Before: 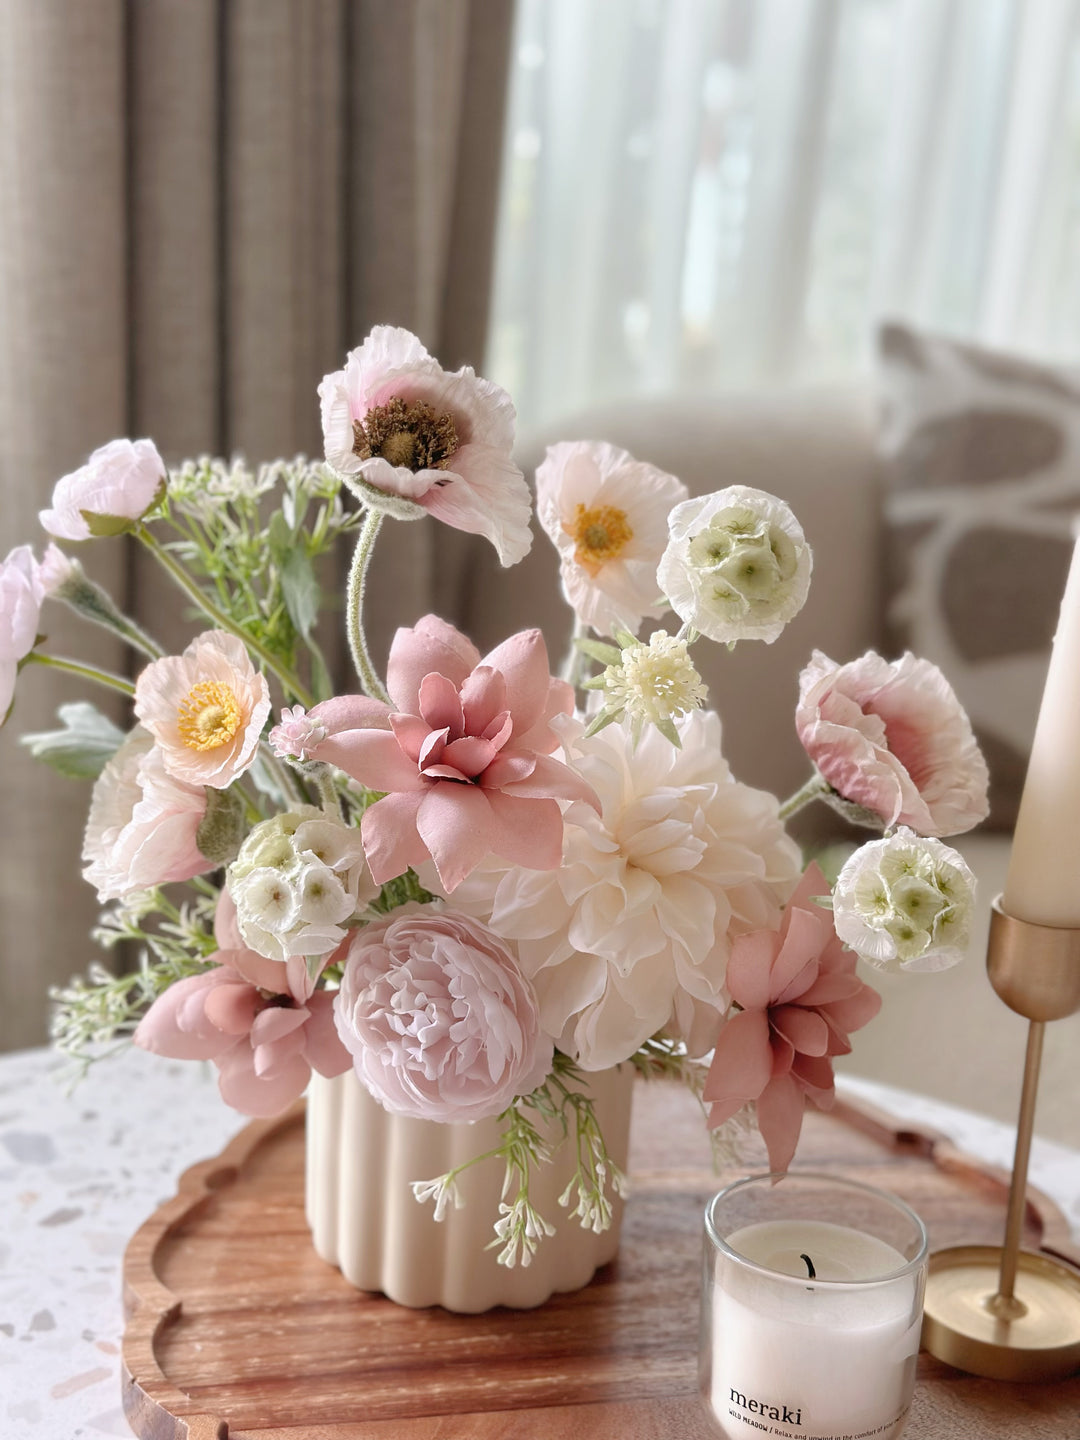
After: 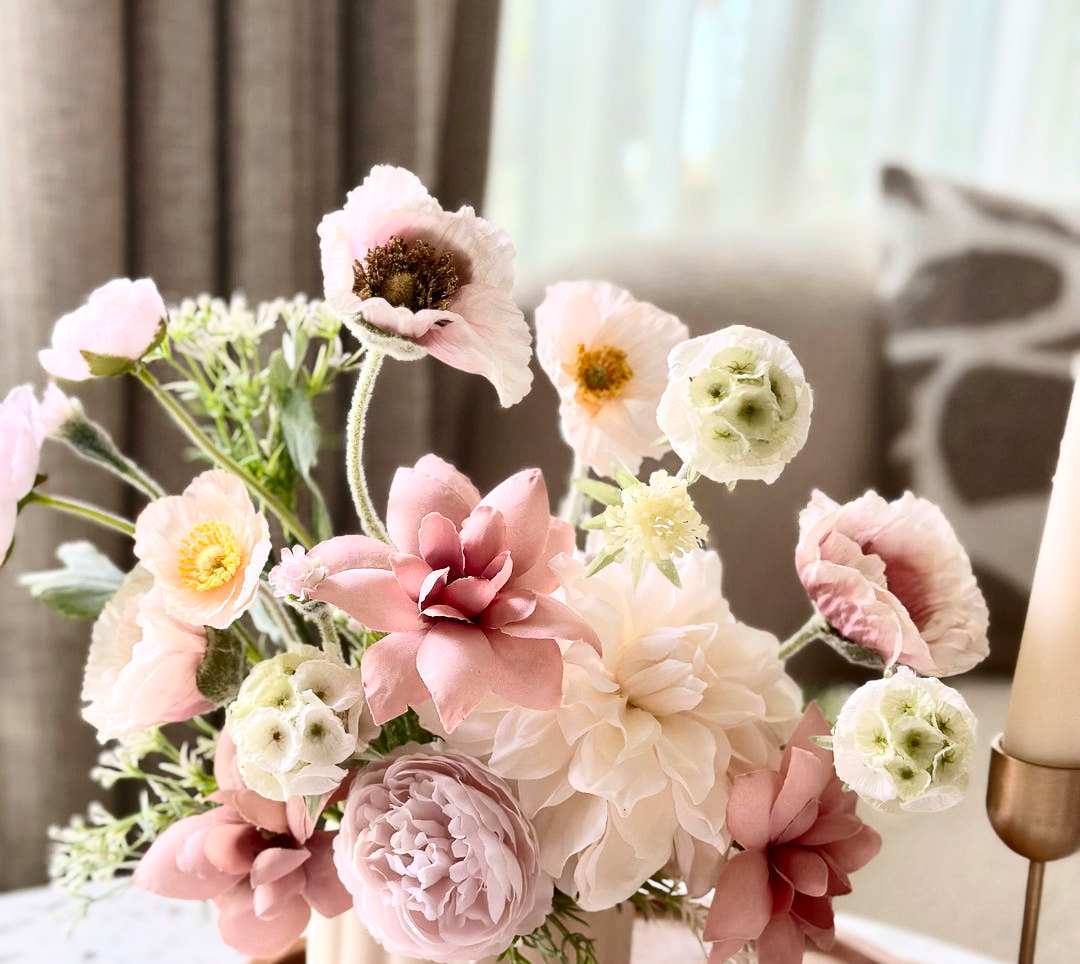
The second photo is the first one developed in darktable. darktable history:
crop: top 11.13%, bottom 21.872%
contrast brightness saturation: contrast 0.408, brightness 0.102, saturation 0.206
shadows and highlights: low approximation 0.01, soften with gaussian
